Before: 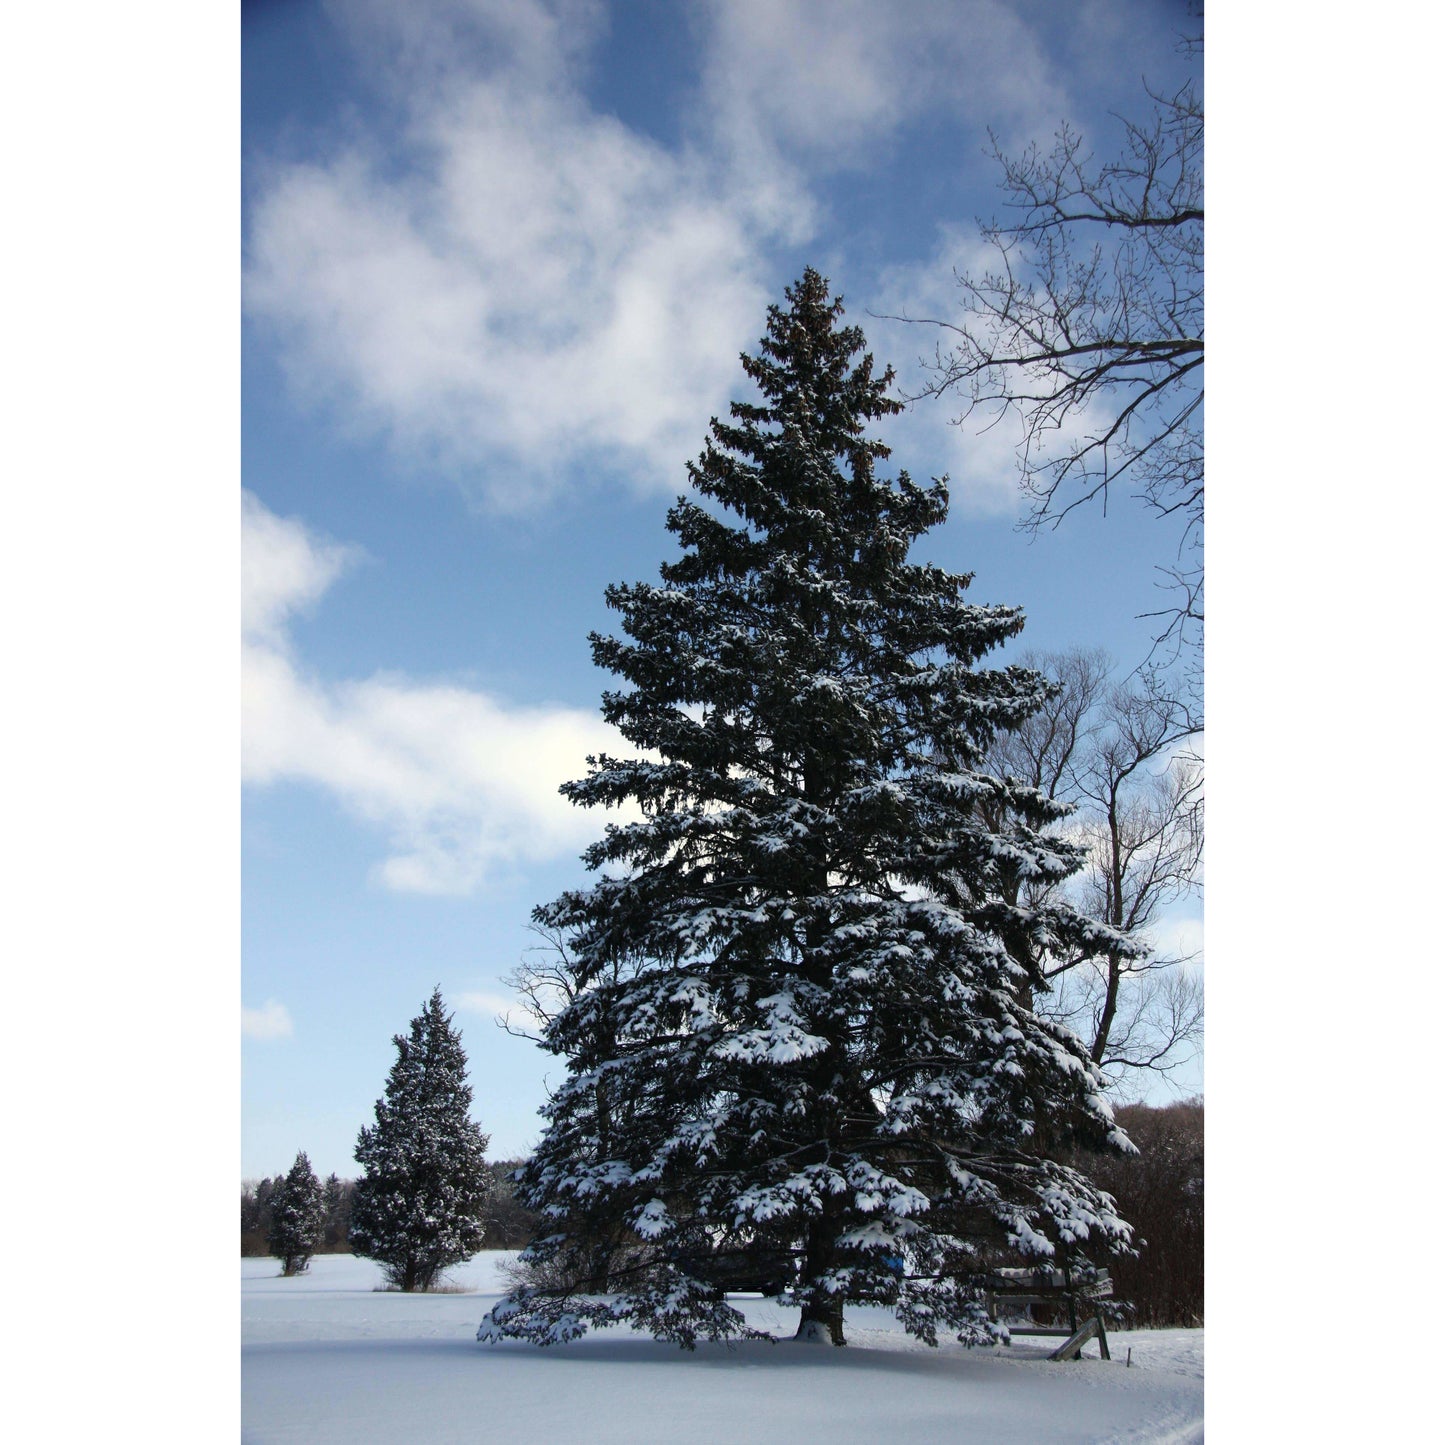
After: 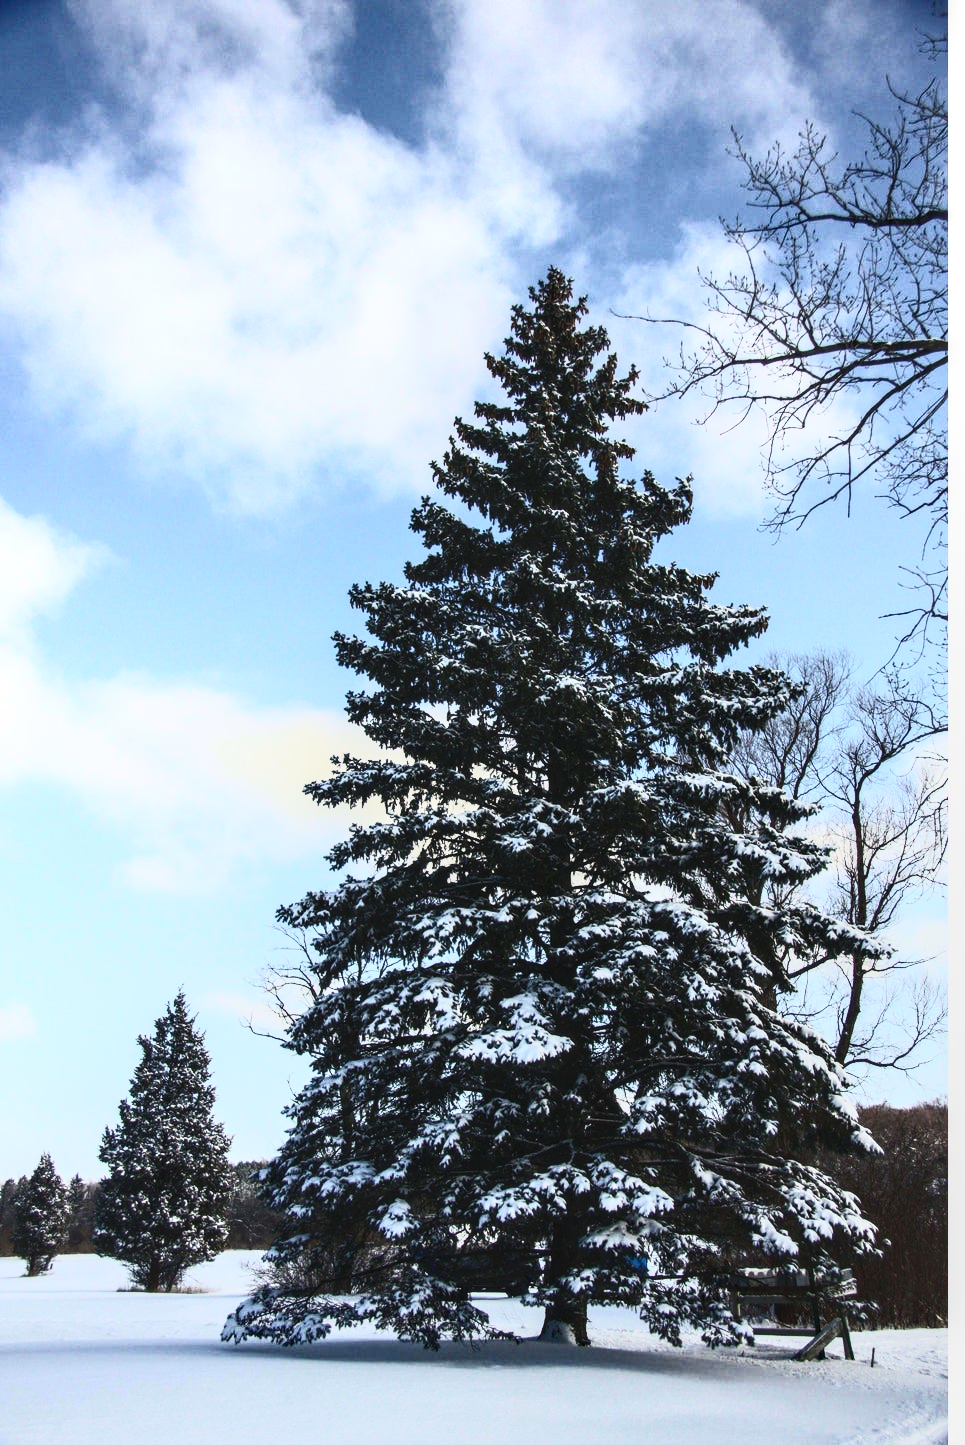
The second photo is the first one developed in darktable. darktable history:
contrast brightness saturation: contrast 0.62, brightness 0.34, saturation 0.14
local contrast: on, module defaults
crop and rotate: left 17.732%, right 15.423%
